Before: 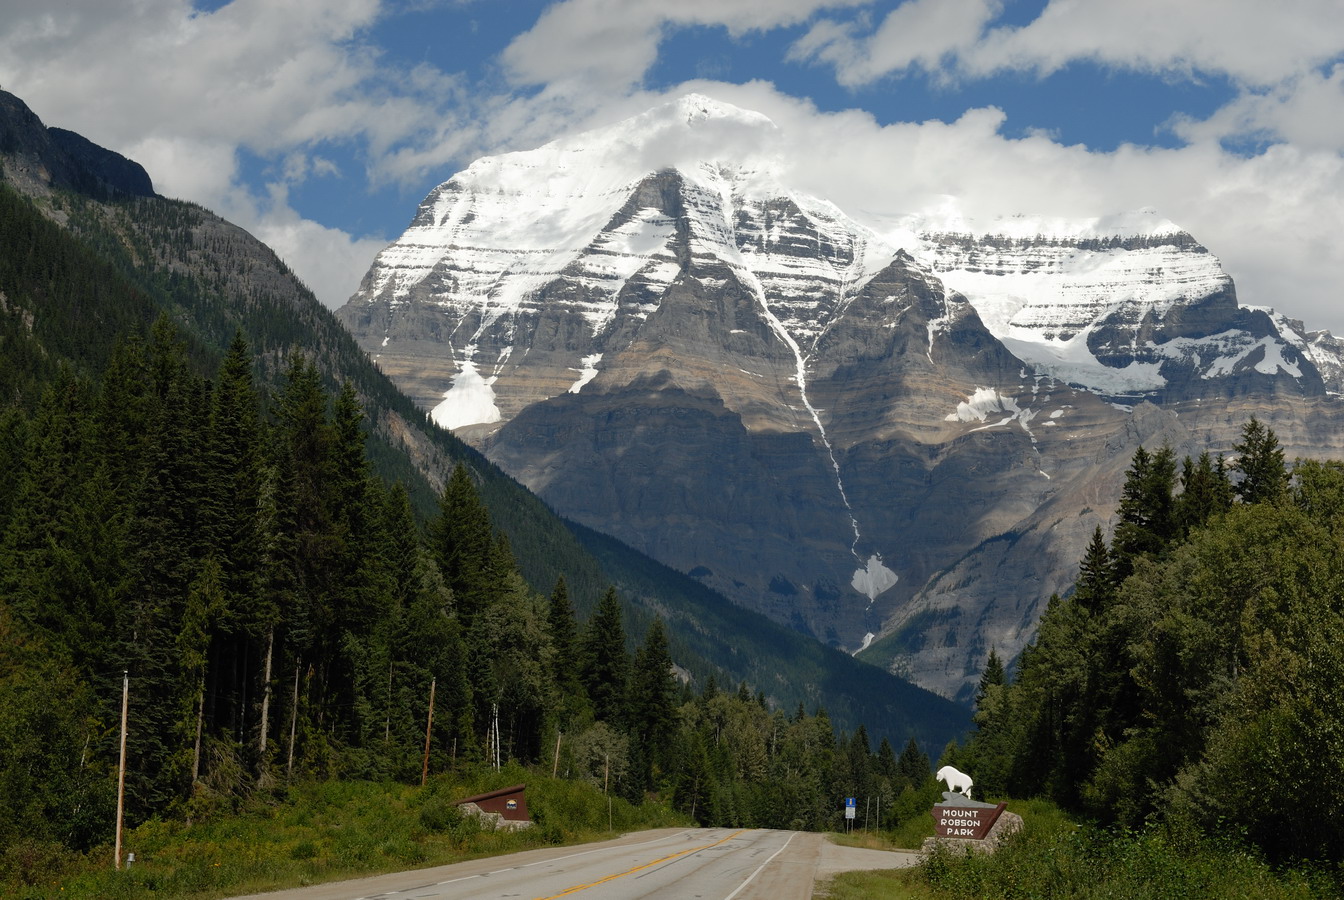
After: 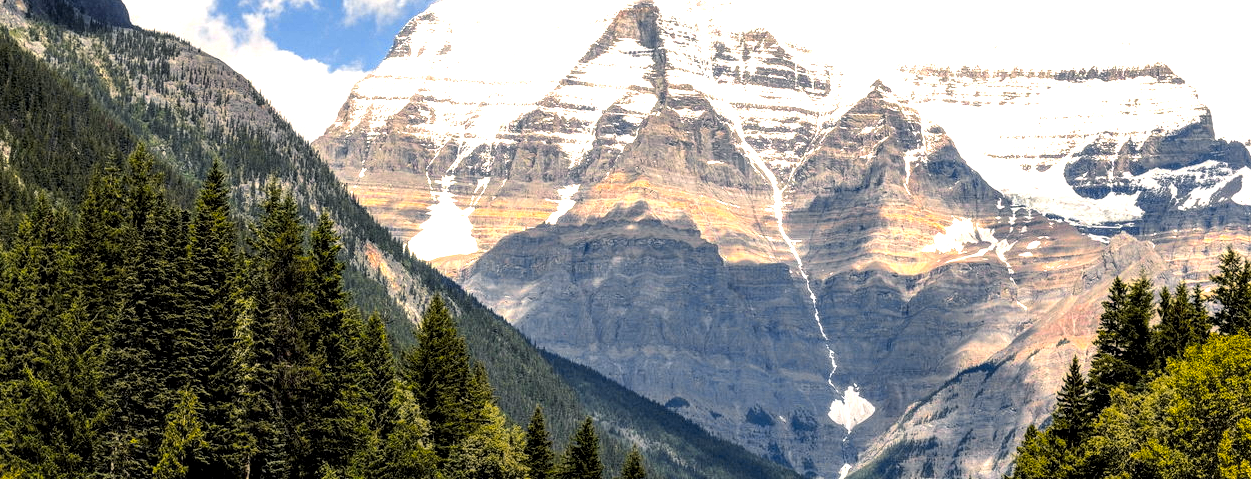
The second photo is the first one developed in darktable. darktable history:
color balance rgb: shadows lift › chroma 1.662%, shadows lift › hue 259.45°, highlights gain › chroma 3.624%, highlights gain › hue 59.94°, perceptual saturation grading › global saturation 60.002%, perceptual saturation grading › highlights 19.975%, perceptual saturation grading › shadows -49.219%, contrast 4.809%
tone curve: curves: ch0 [(0, 0.013) (0.036, 0.035) (0.274, 0.288) (0.504, 0.536) (0.844, 0.84) (1, 0.97)]; ch1 [(0, 0) (0.389, 0.403) (0.462, 0.48) (0.499, 0.5) (0.524, 0.529) (0.567, 0.603) (0.626, 0.651) (0.749, 0.781) (1, 1)]; ch2 [(0, 0) (0.464, 0.478) (0.5, 0.501) (0.533, 0.539) (0.599, 0.6) (0.704, 0.732) (1, 1)], color space Lab, independent channels, preserve colors none
crop: left 1.765%, top 18.832%, right 5.113%, bottom 27.86%
local contrast: highlights 22%, detail 197%
exposure: black level correction 0, exposure 1.468 EV, compensate highlight preservation false
contrast equalizer: y [[0.5, 0.486, 0.447, 0.446, 0.489, 0.5], [0.5 ×6], [0.5 ×6], [0 ×6], [0 ×6]], mix 0.598
